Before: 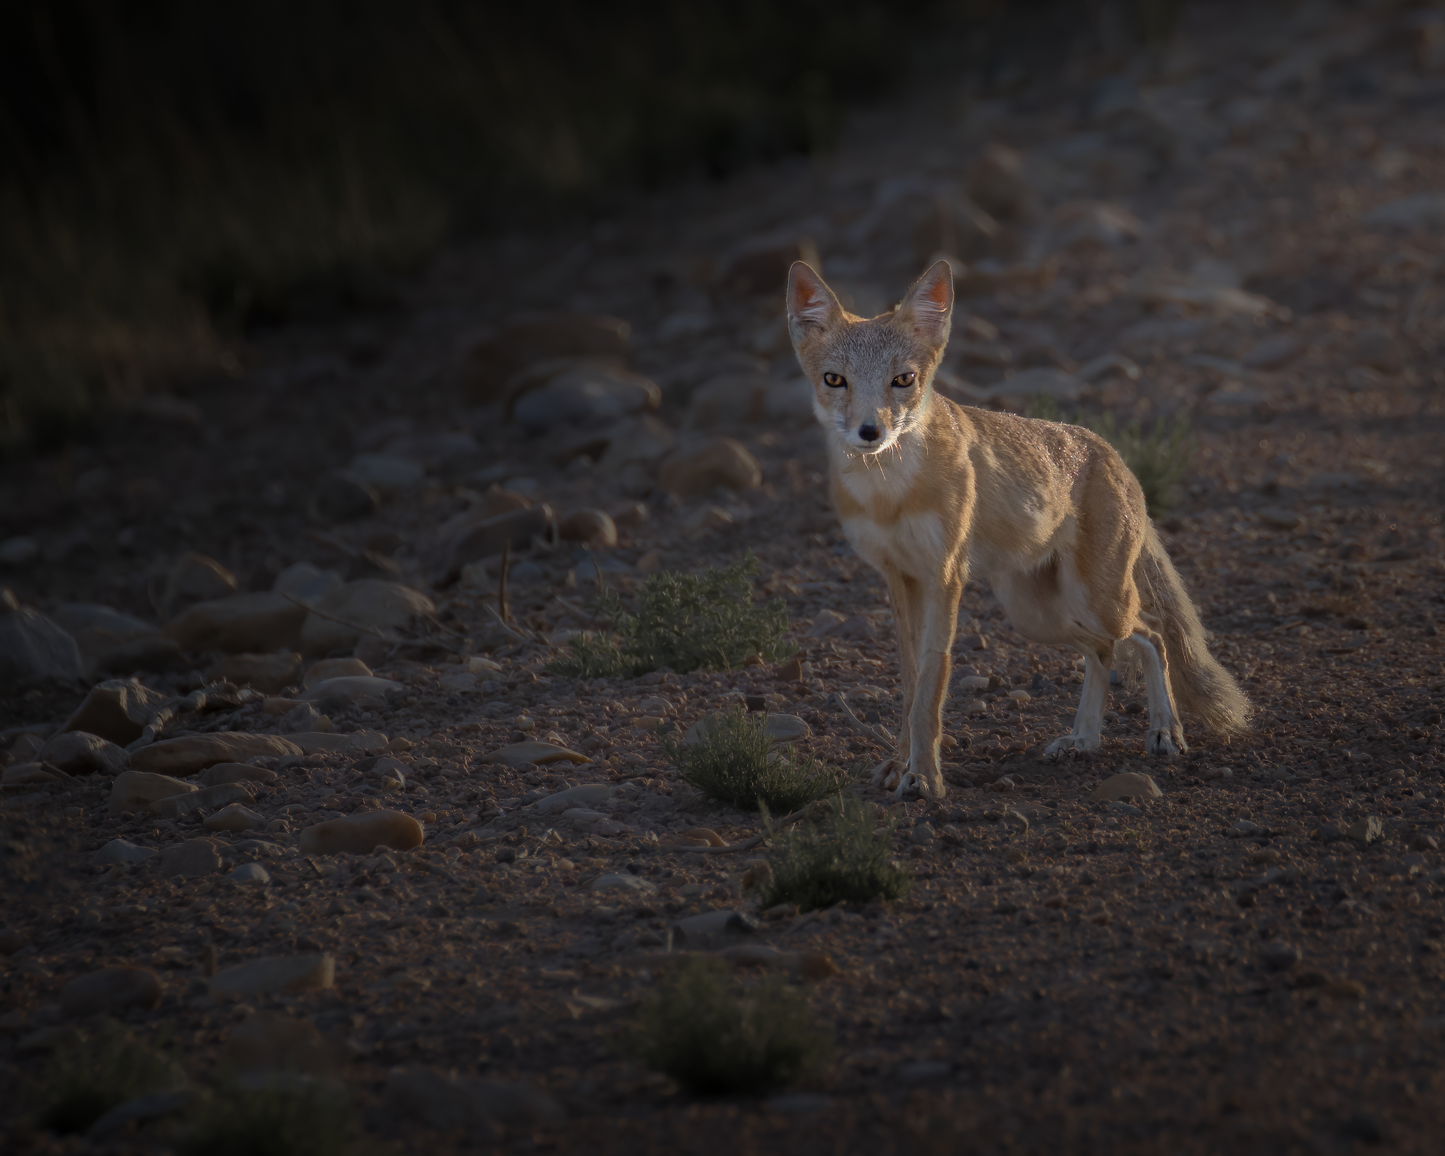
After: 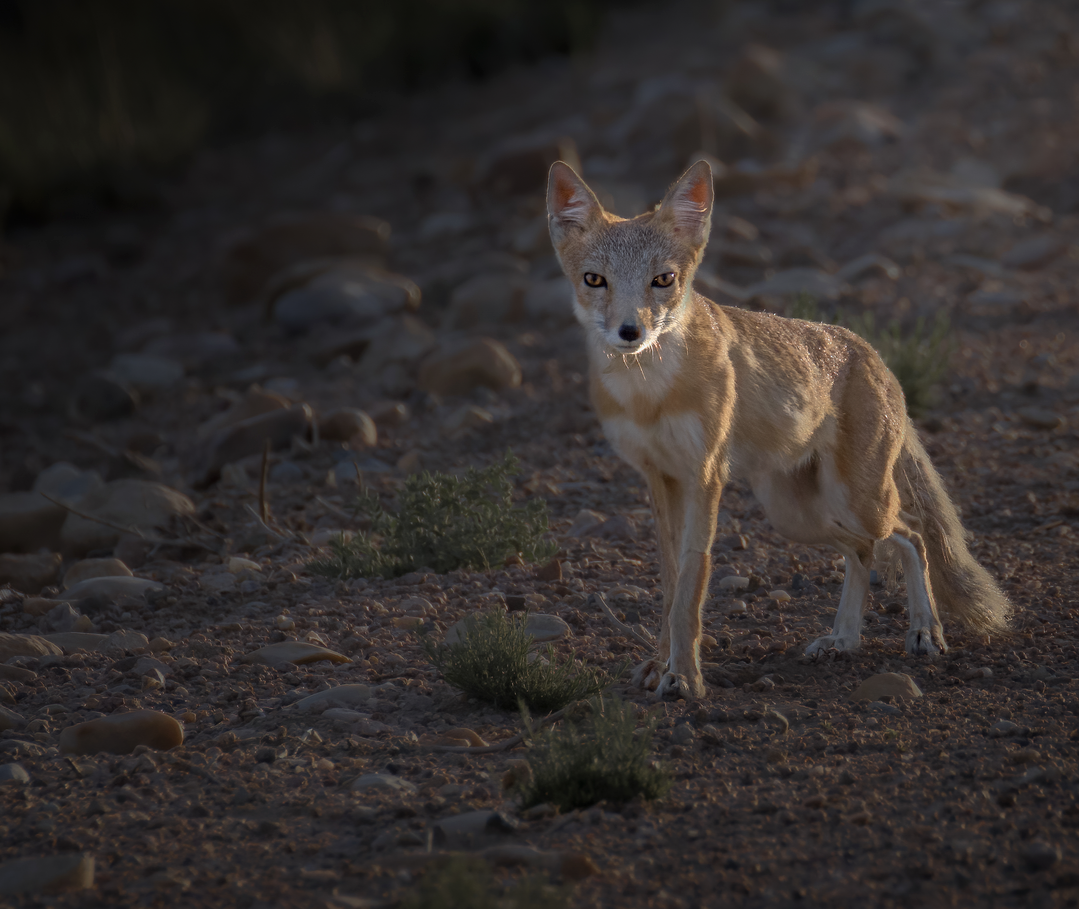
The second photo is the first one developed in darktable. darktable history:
contrast equalizer: octaves 7, y [[0.6 ×6], [0.55 ×6], [0 ×6], [0 ×6], [0 ×6]], mix 0.164
crop: left 16.625%, top 8.719%, right 8.651%, bottom 12.61%
